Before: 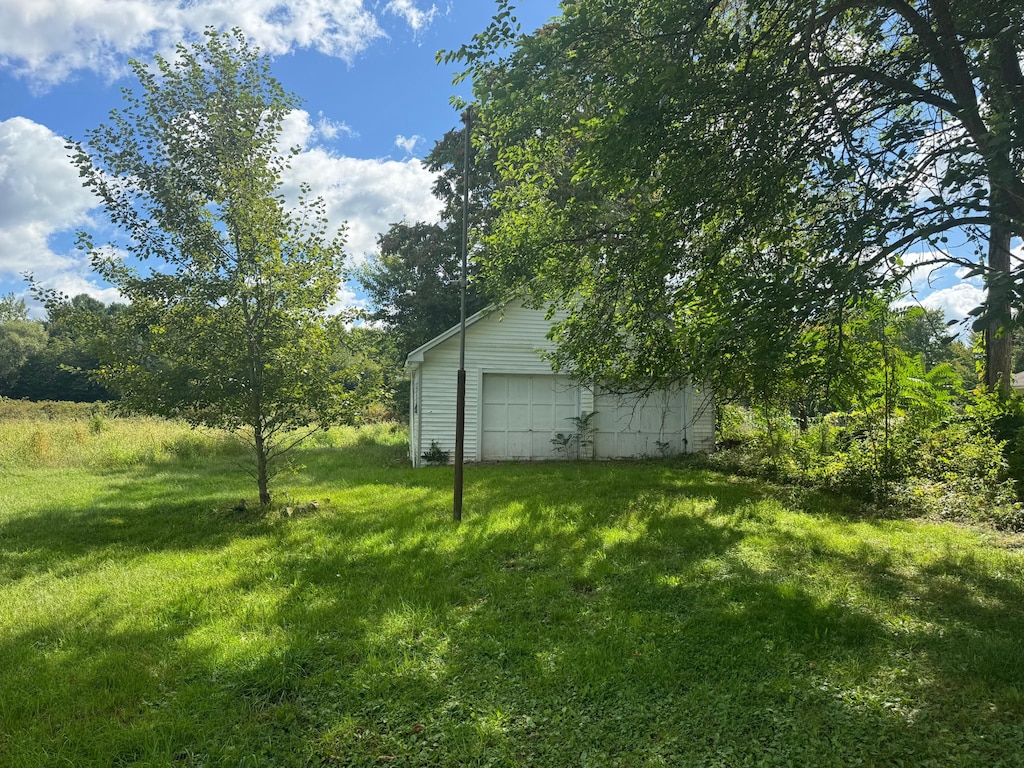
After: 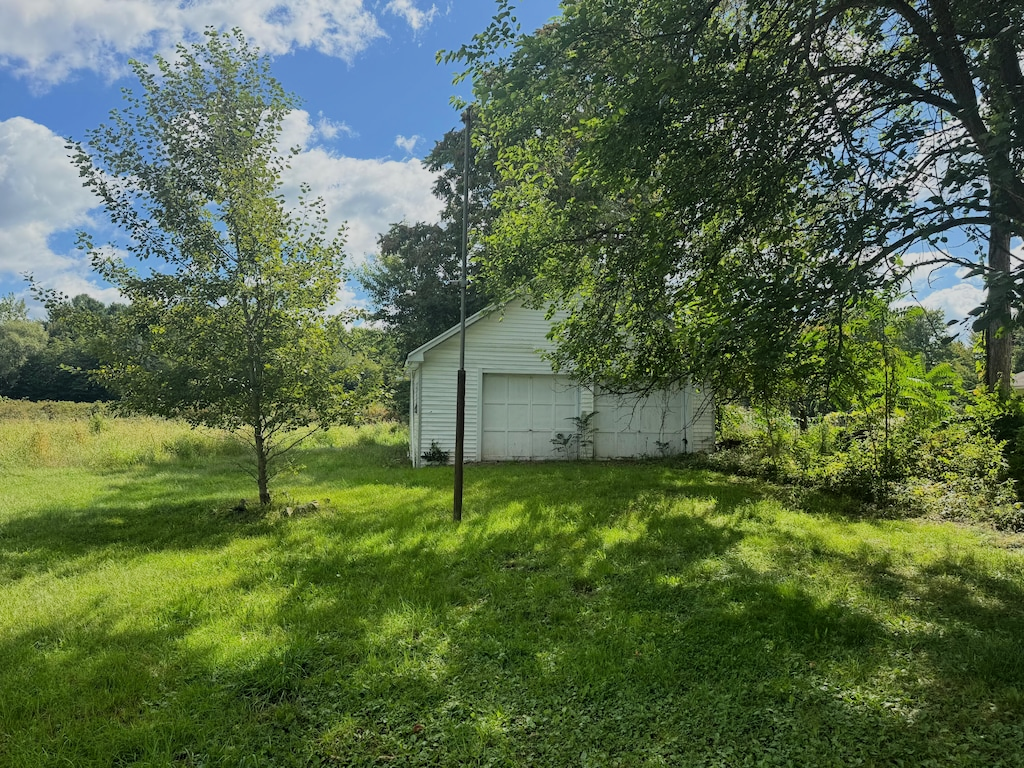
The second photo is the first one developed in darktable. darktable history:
filmic rgb: black relative exposure -7.86 EV, white relative exposure 4.28 EV, hardness 3.88, color science v6 (2022)
